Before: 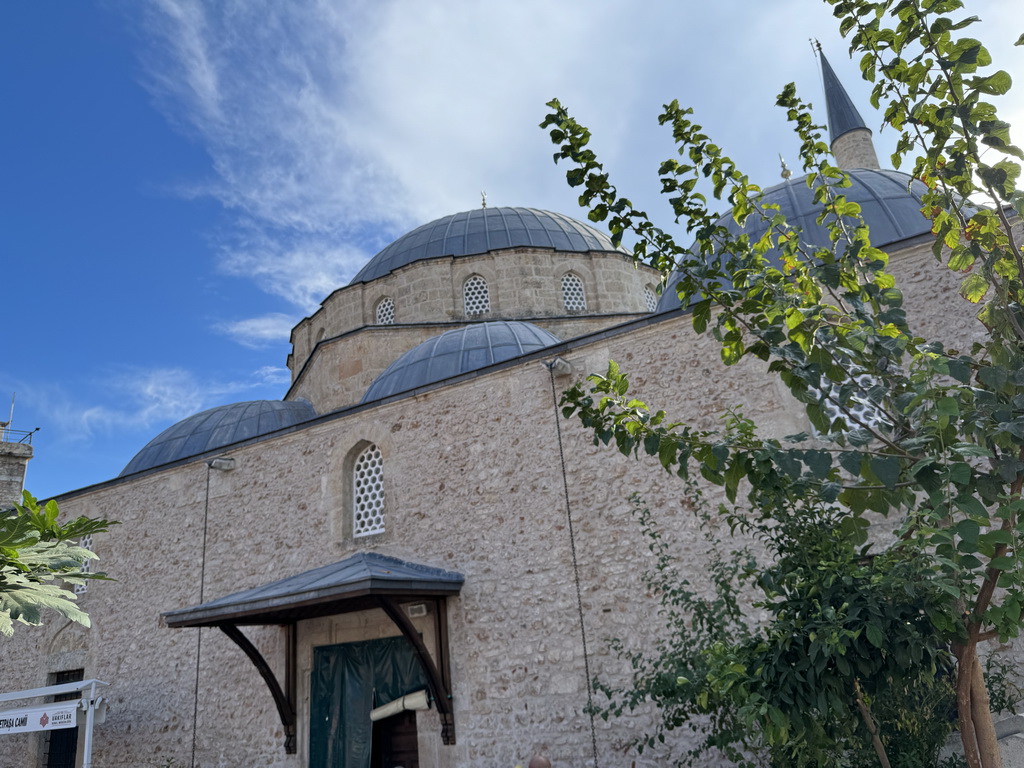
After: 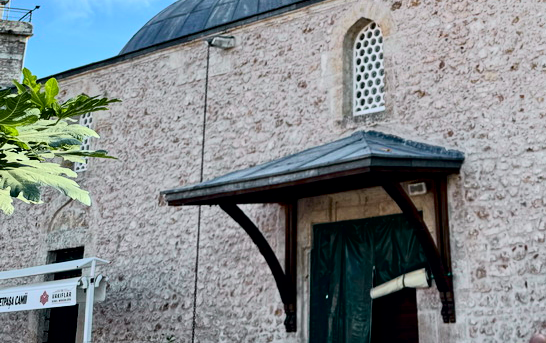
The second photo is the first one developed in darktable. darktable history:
exposure: black level correction 0.007, exposure 0.097 EV, compensate exposure bias true, compensate highlight preservation false
crop and rotate: top 55.05%, right 46.606%, bottom 0.177%
contrast brightness saturation: contrast 0.136
tone curve: curves: ch0 [(0, 0) (0.037, 0.011) (0.135, 0.093) (0.266, 0.281) (0.461, 0.555) (0.581, 0.716) (0.675, 0.793) (0.767, 0.849) (0.91, 0.924) (1, 0.979)]; ch1 [(0, 0) (0.292, 0.278) (0.431, 0.418) (0.493, 0.479) (0.506, 0.5) (0.532, 0.537) (0.562, 0.581) (0.641, 0.663) (0.754, 0.76) (1, 1)]; ch2 [(0, 0) (0.294, 0.3) (0.361, 0.372) (0.429, 0.445) (0.478, 0.486) (0.502, 0.498) (0.518, 0.522) (0.531, 0.549) (0.561, 0.59) (0.64, 0.655) (0.693, 0.706) (0.845, 0.833) (1, 0.951)], color space Lab, independent channels, preserve colors none
local contrast: highlights 105%, shadows 98%, detail 120%, midtone range 0.2
